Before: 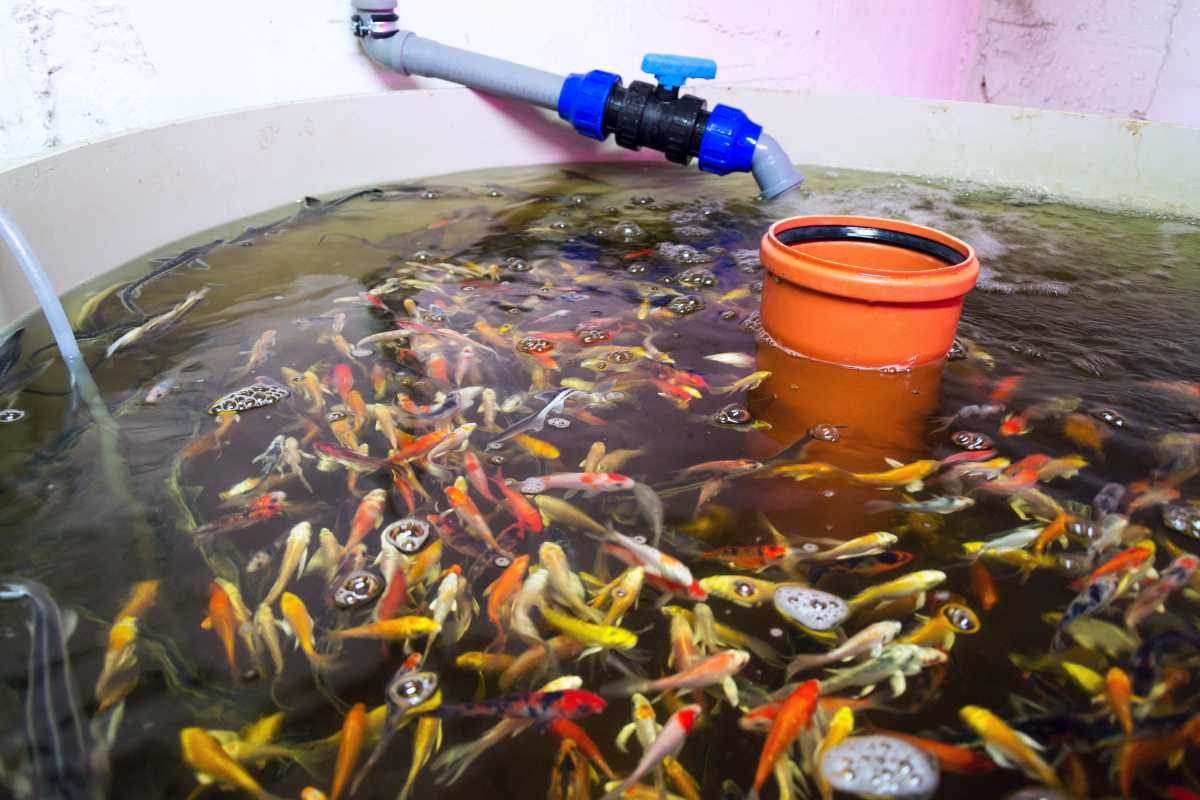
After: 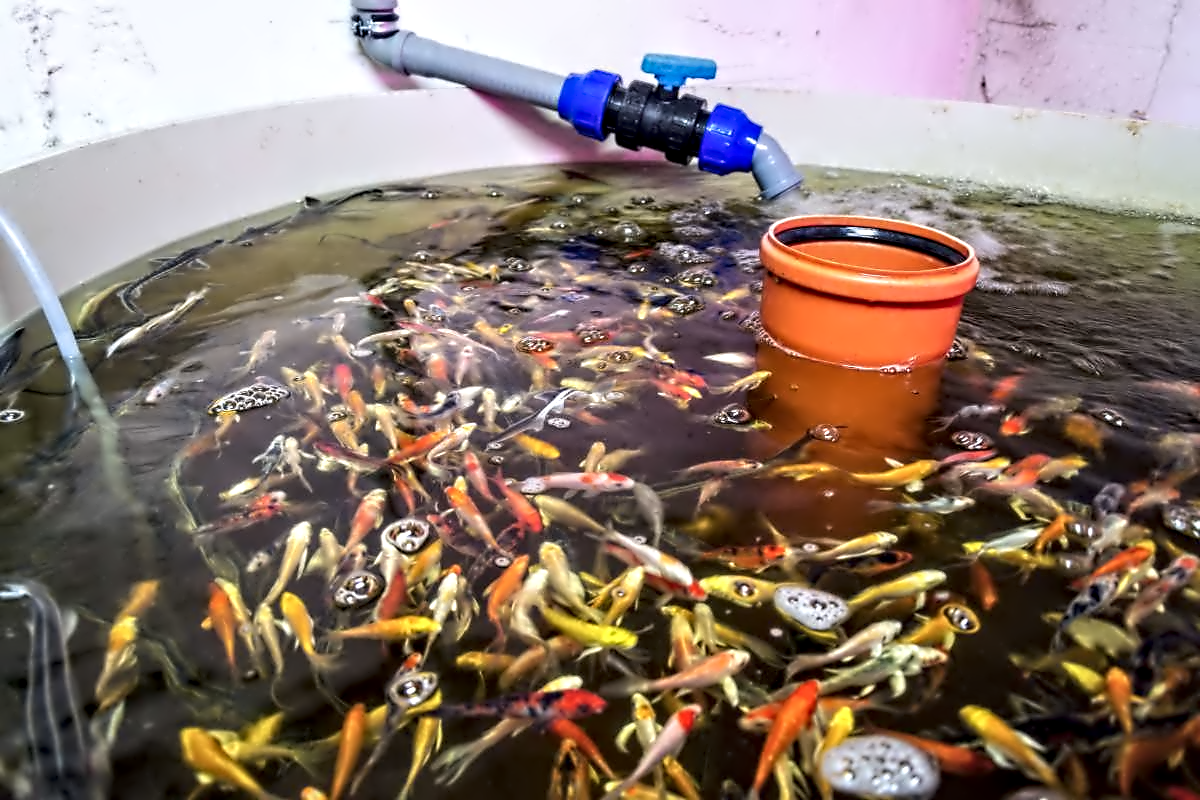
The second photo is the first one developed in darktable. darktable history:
contrast equalizer: octaves 7, y [[0.5, 0.542, 0.583, 0.625, 0.667, 0.708], [0.5 ×6], [0.5 ×6], [0, 0.033, 0.067, 0.1, 0.133, 0.167], [0, 0.05, 0.1, 0.15, 0.2, 0.25]]
local contrast: on, module defaults
